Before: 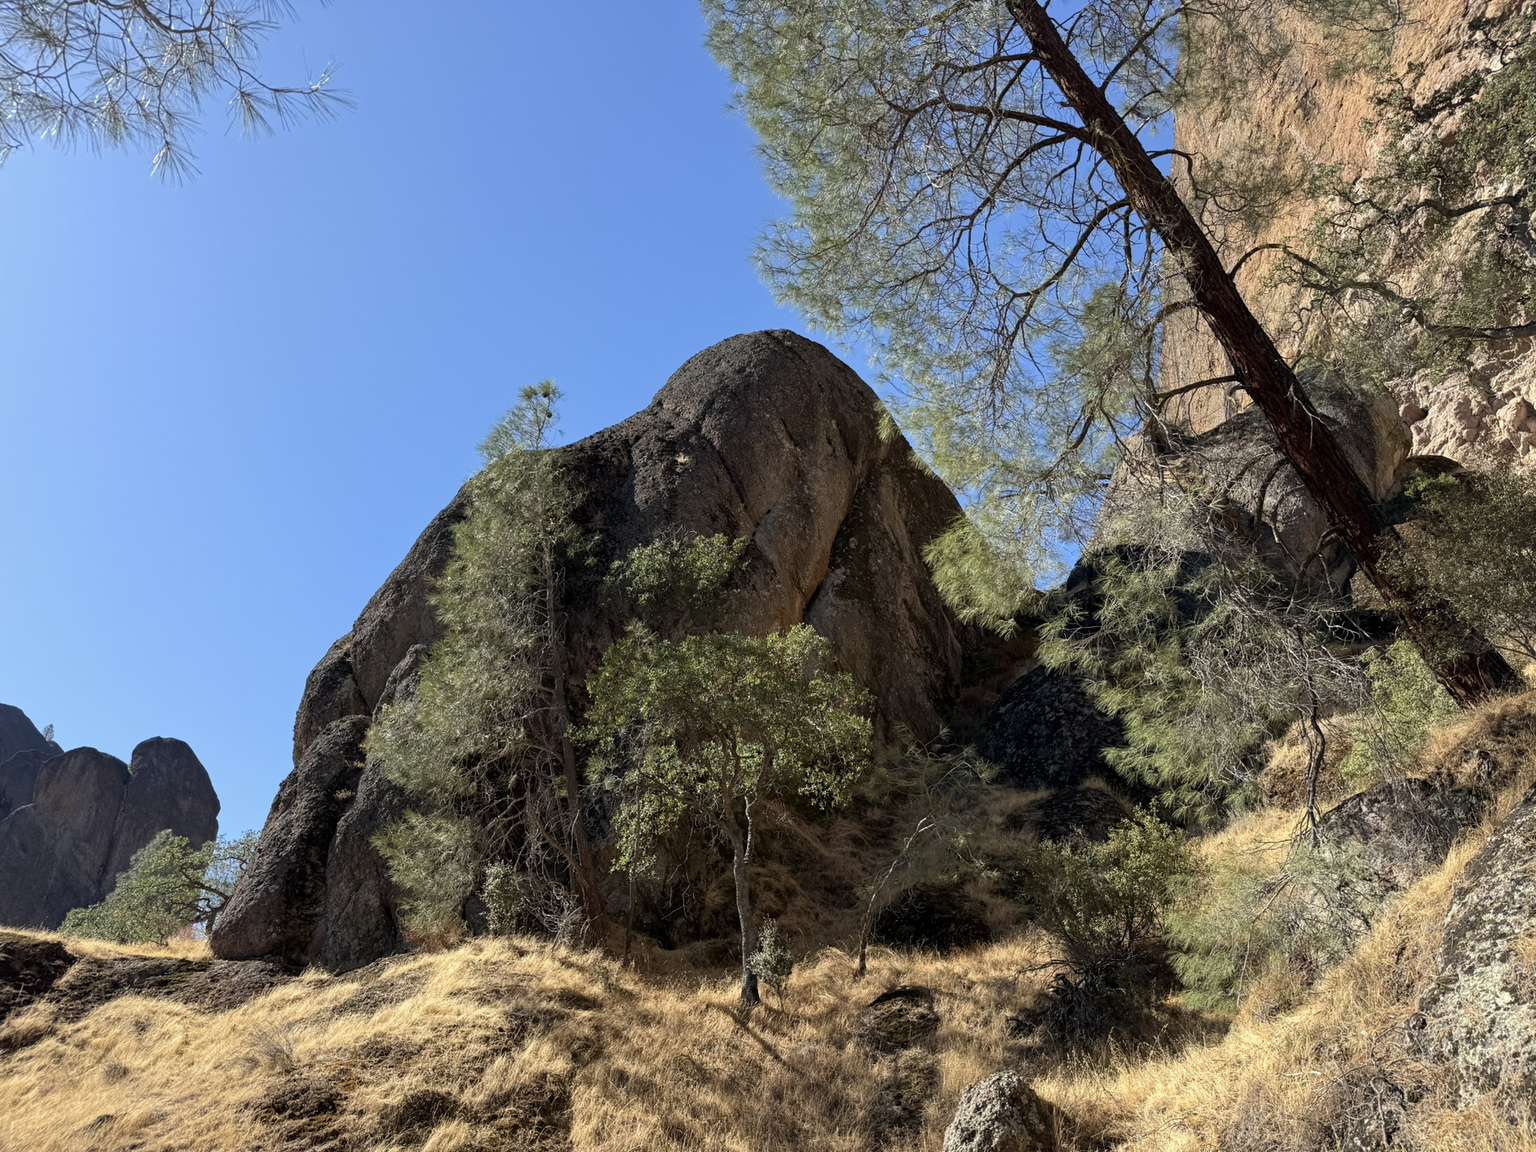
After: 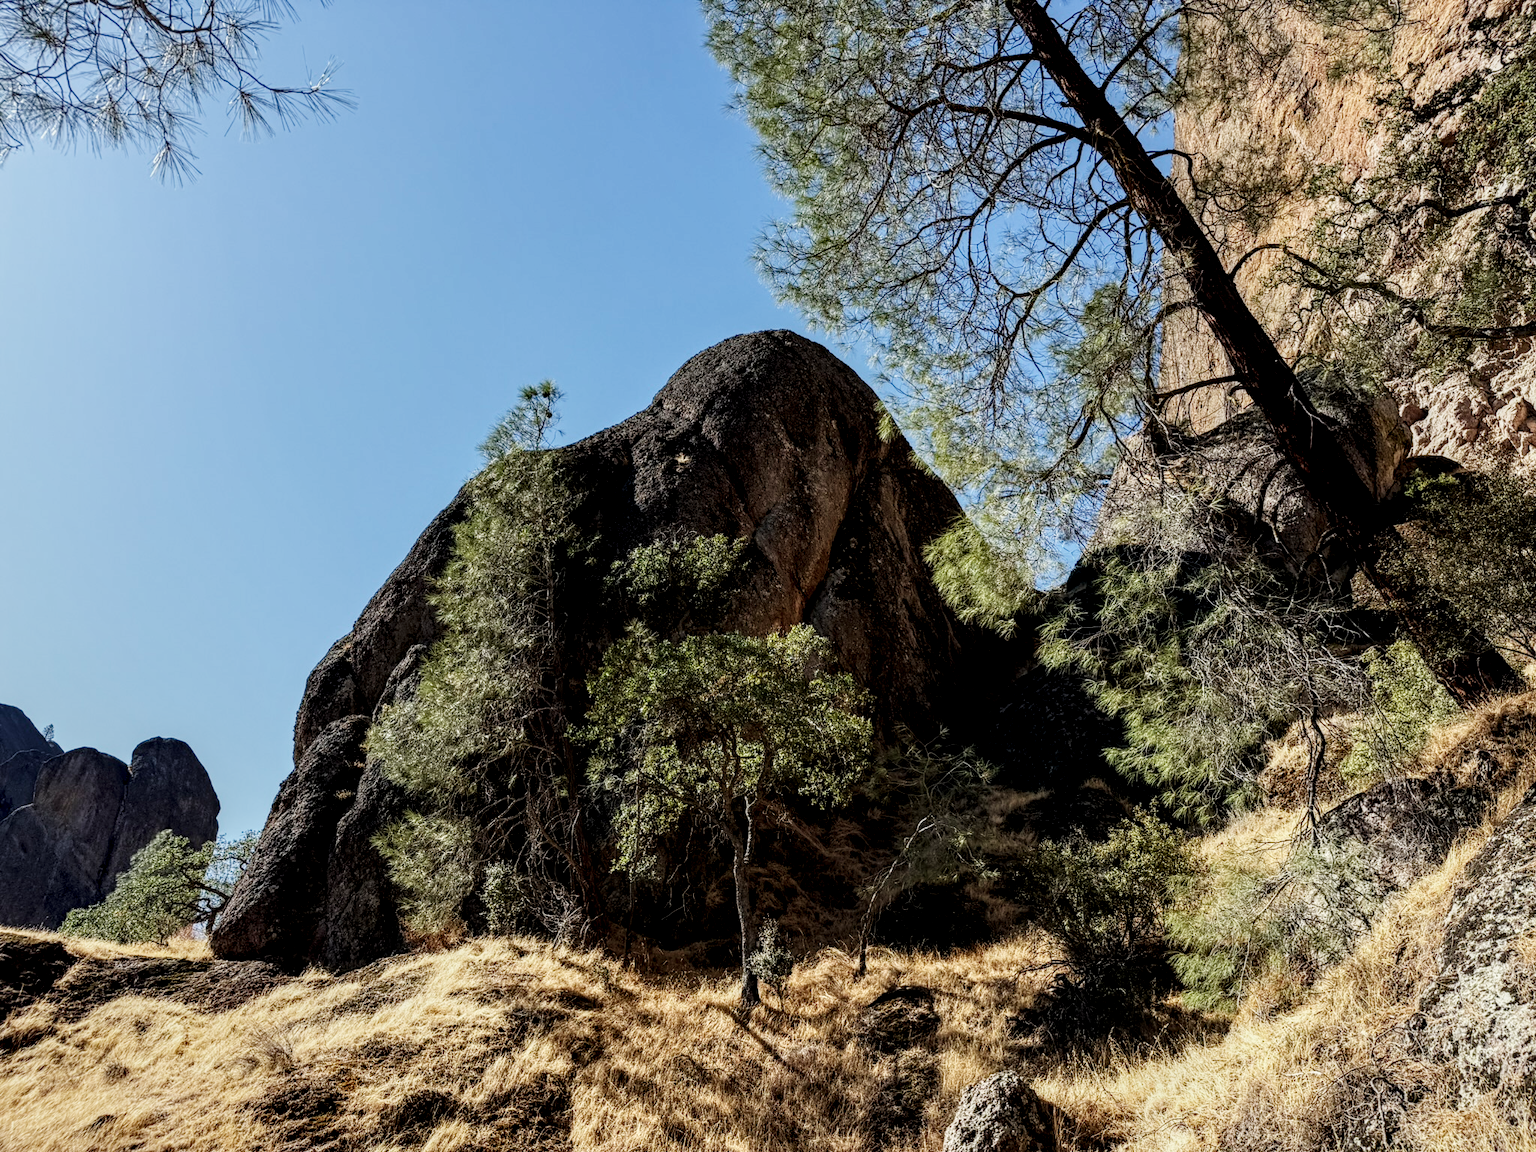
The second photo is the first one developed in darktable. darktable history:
sigmoid: contrast 1.7, skew -0.2, preserve hue 0%, red attenuation 0.1, red rotation 0.035, green attenuation 0.1, green rotation -0.017, blue attenuation 0.15, blue rotation -0.052, base primaries Rec2020
local contrast: detail 150%
